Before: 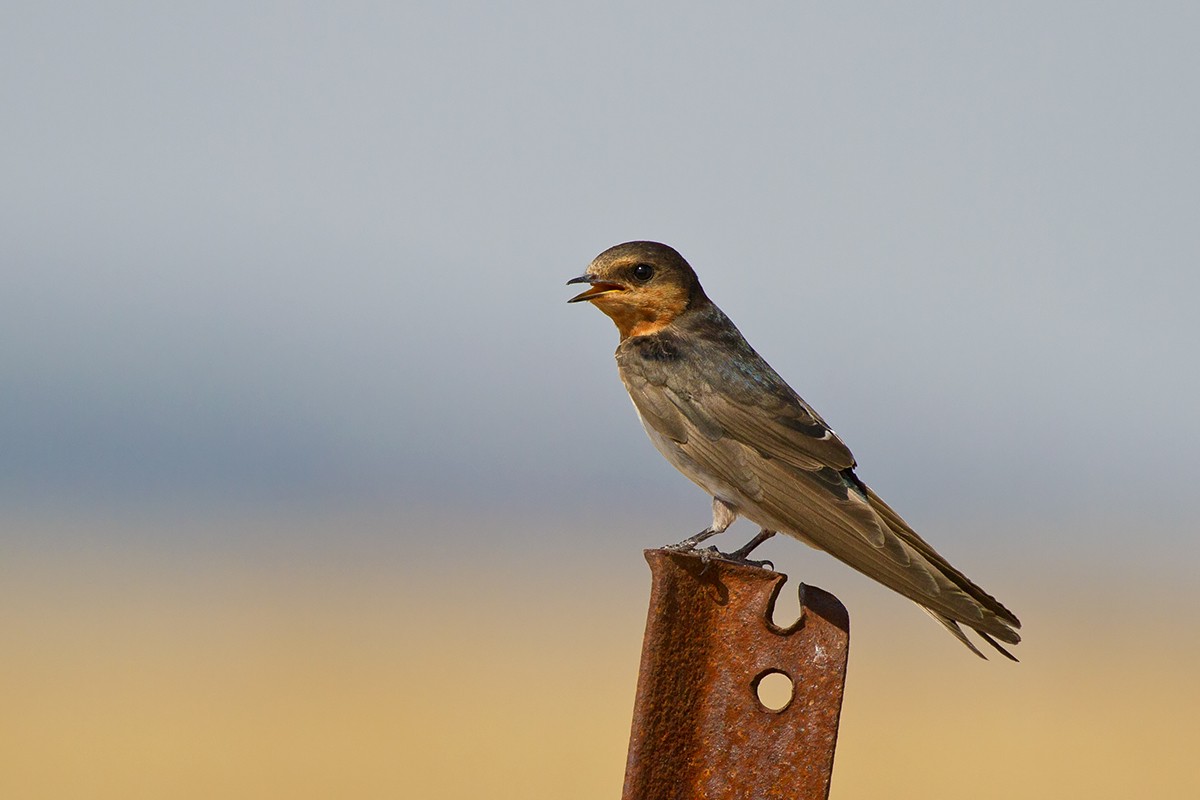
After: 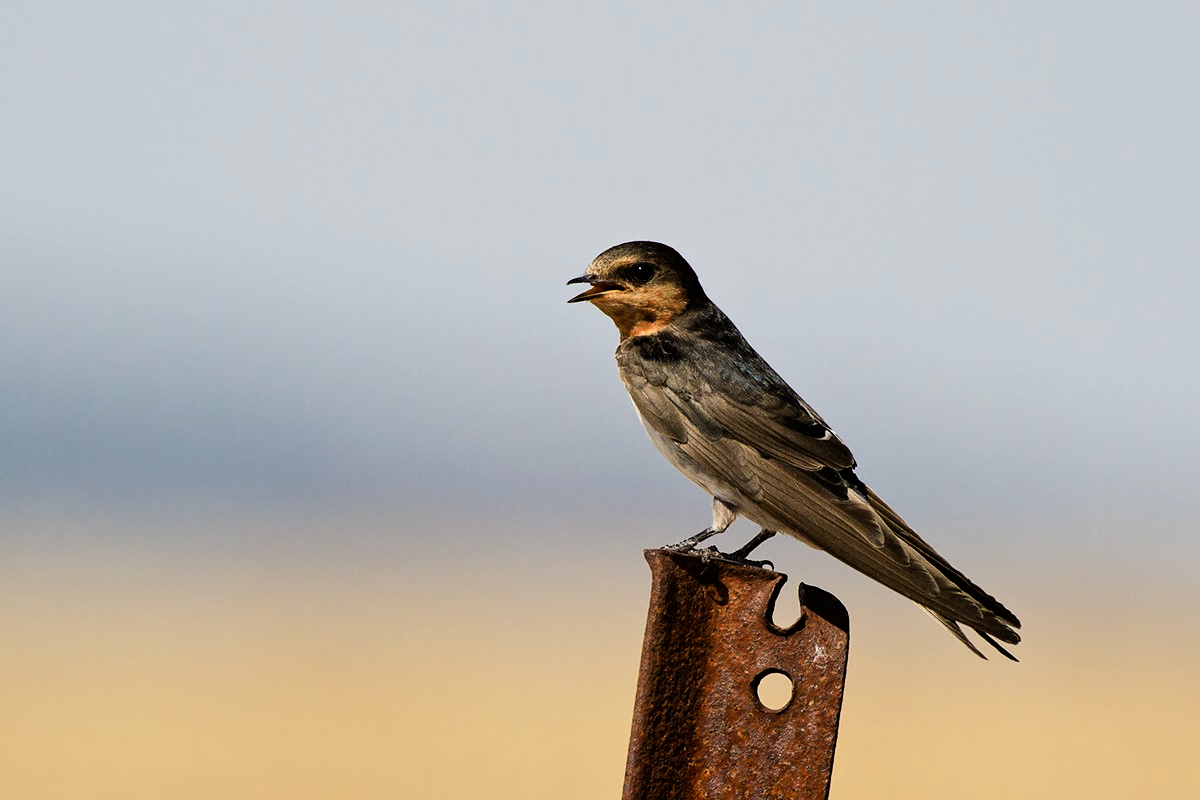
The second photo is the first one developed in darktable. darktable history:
filmic rgb: black relative exposure -5.45 EV, white relative exposure 2.86 EV, dynamic range scaling -37.57%, hardness 3.98, contrast 1.62, highlights saturation mix -0.722%
